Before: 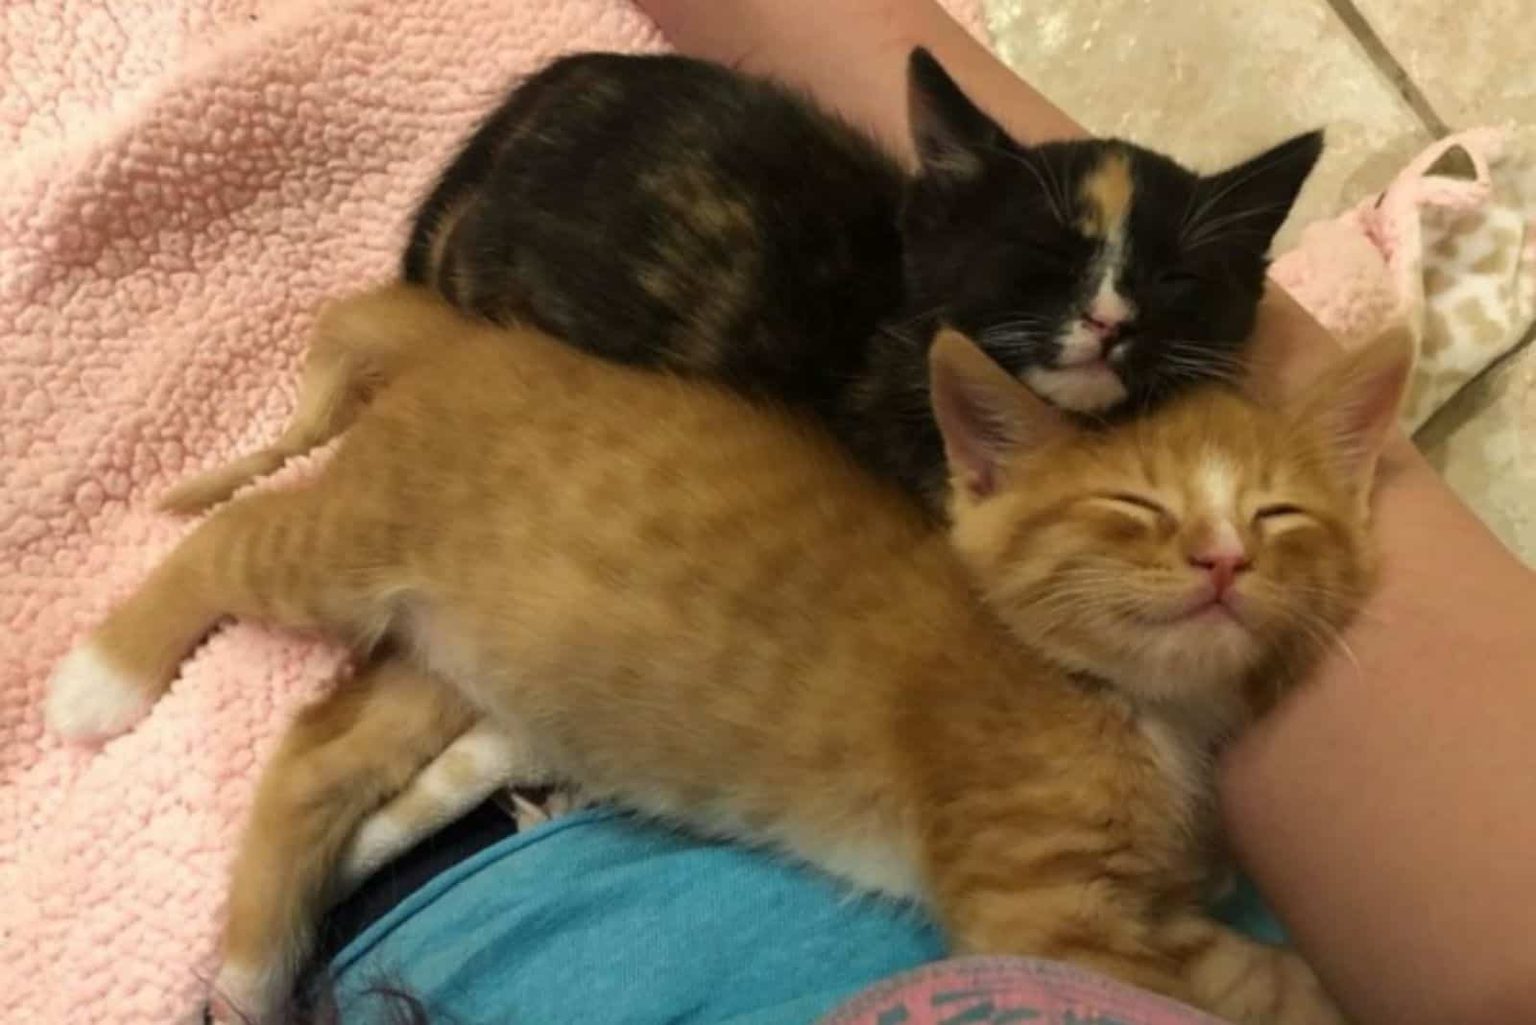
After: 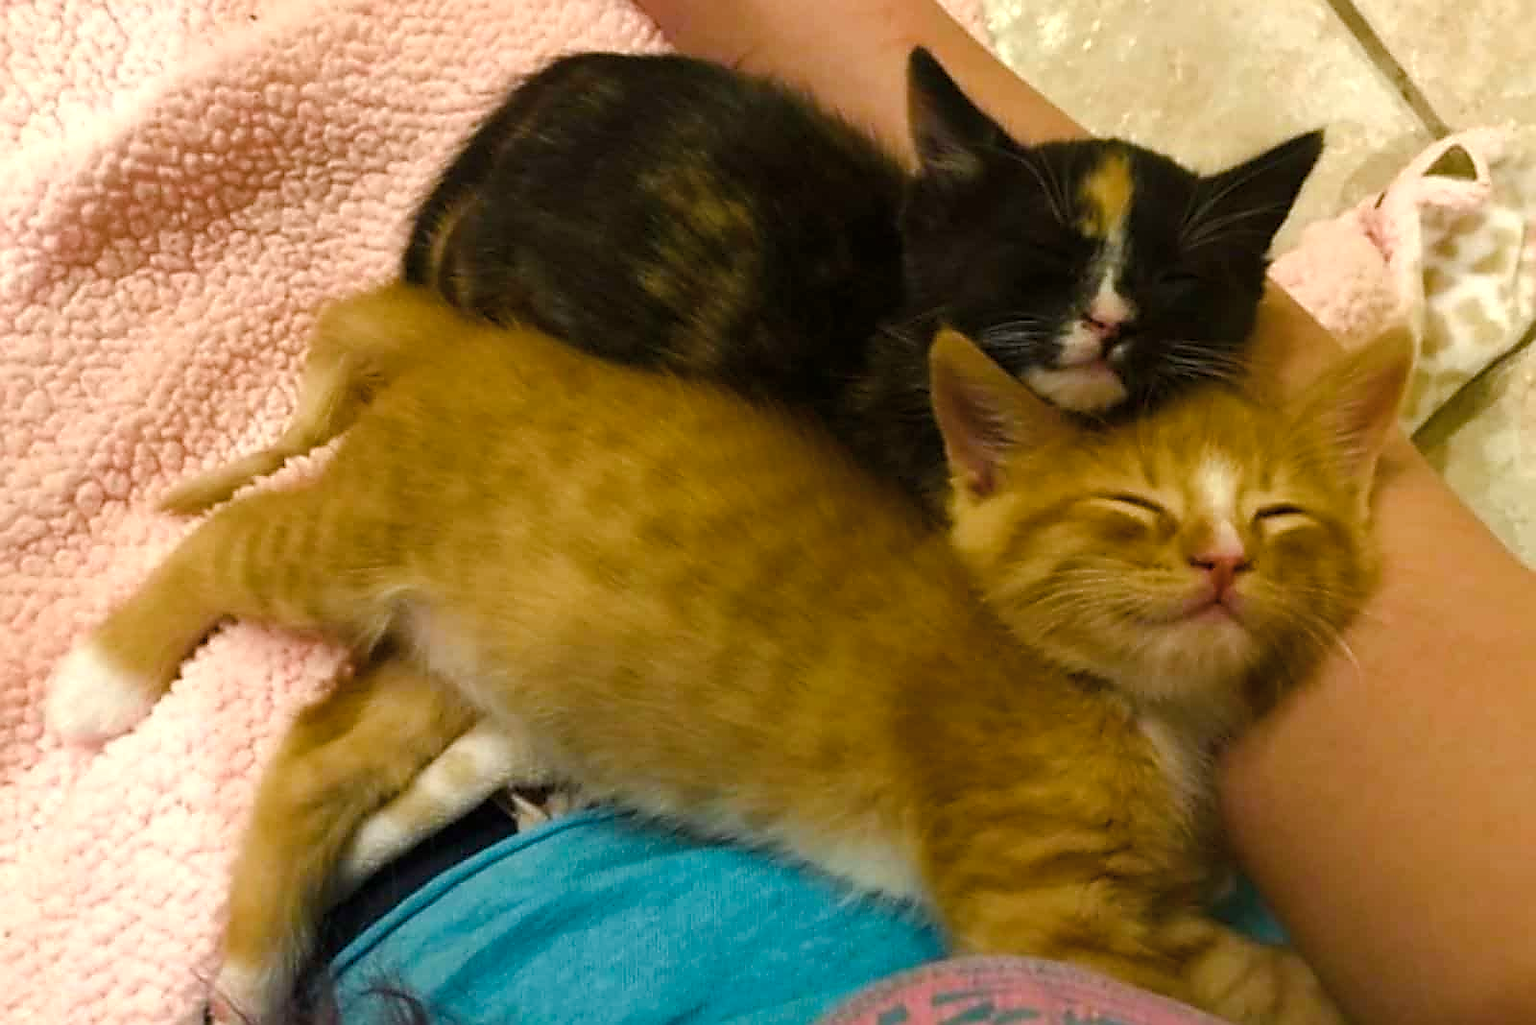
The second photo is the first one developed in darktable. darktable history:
color correction: highlights b* -0.026, saturation 0.799
color balance rgb: linear chroma grading › global chroma 0.881%, perceptual saturation grading › global saturation 39.065%, perceptual saturation grading › highlights -24.772%, perceptual saturation grading › mid-tones 34.967%, perceptual saturation grading › shadows 35.842%, perceptual brilliance grading › highlights 8.776%, perceptual brilliance grading › mid-tones 4.269%, perceptual brilliance grading › shadows 1.35%, global vibrance 14.466%
sharpen: radius 1.385, amount 1.247, threshold 0.725
